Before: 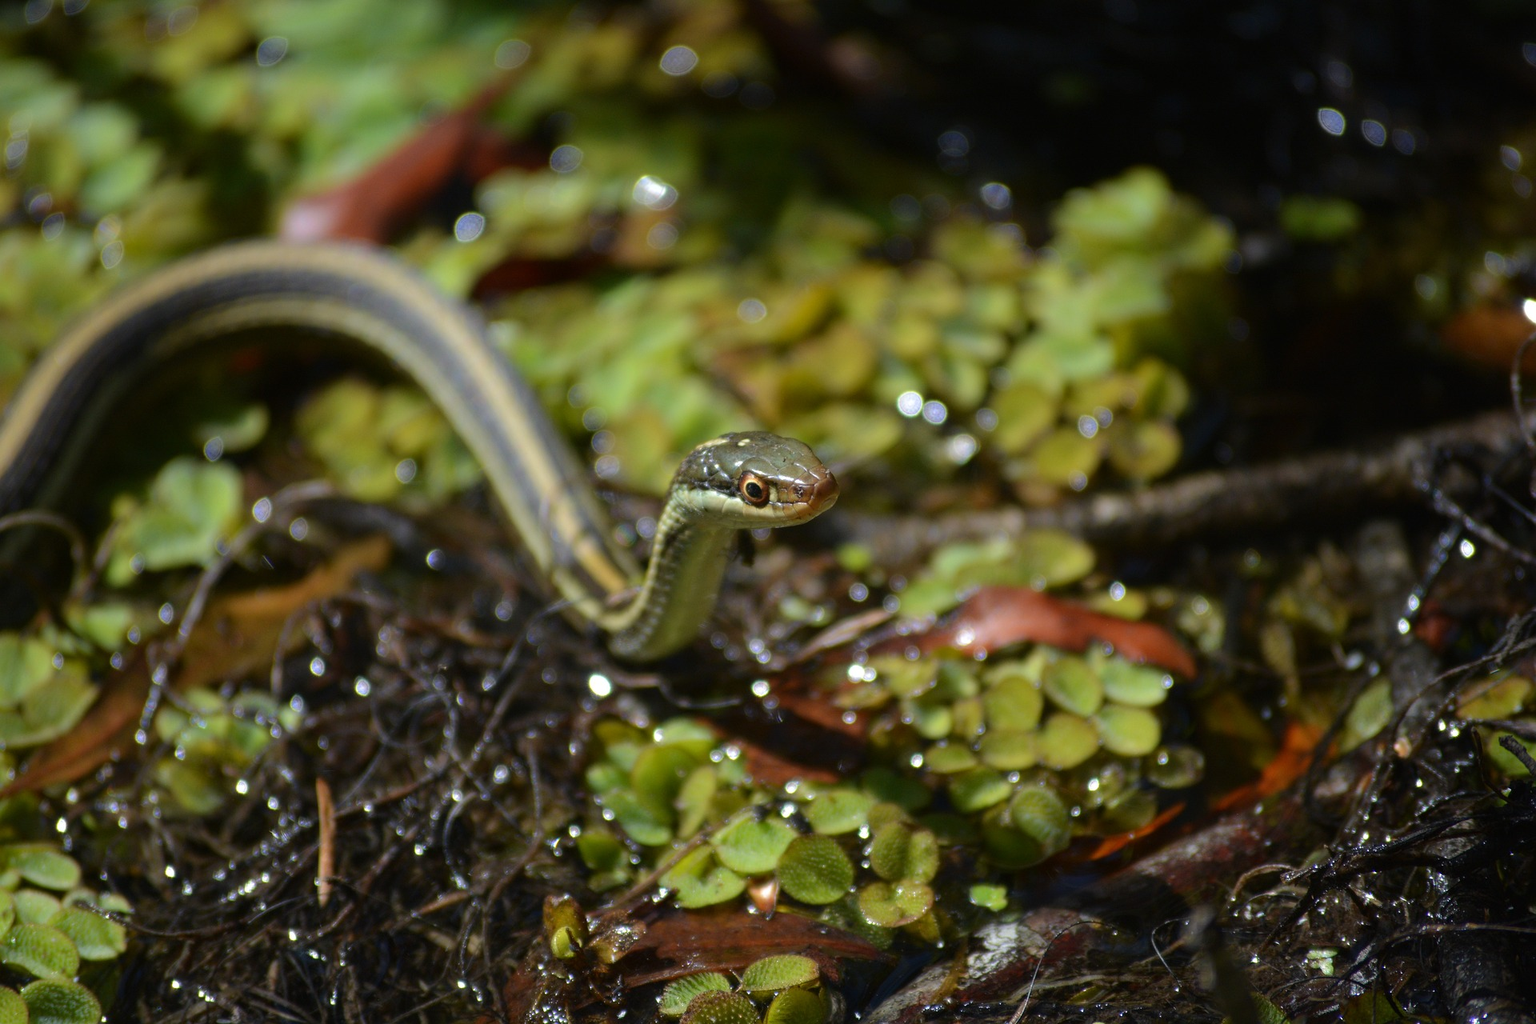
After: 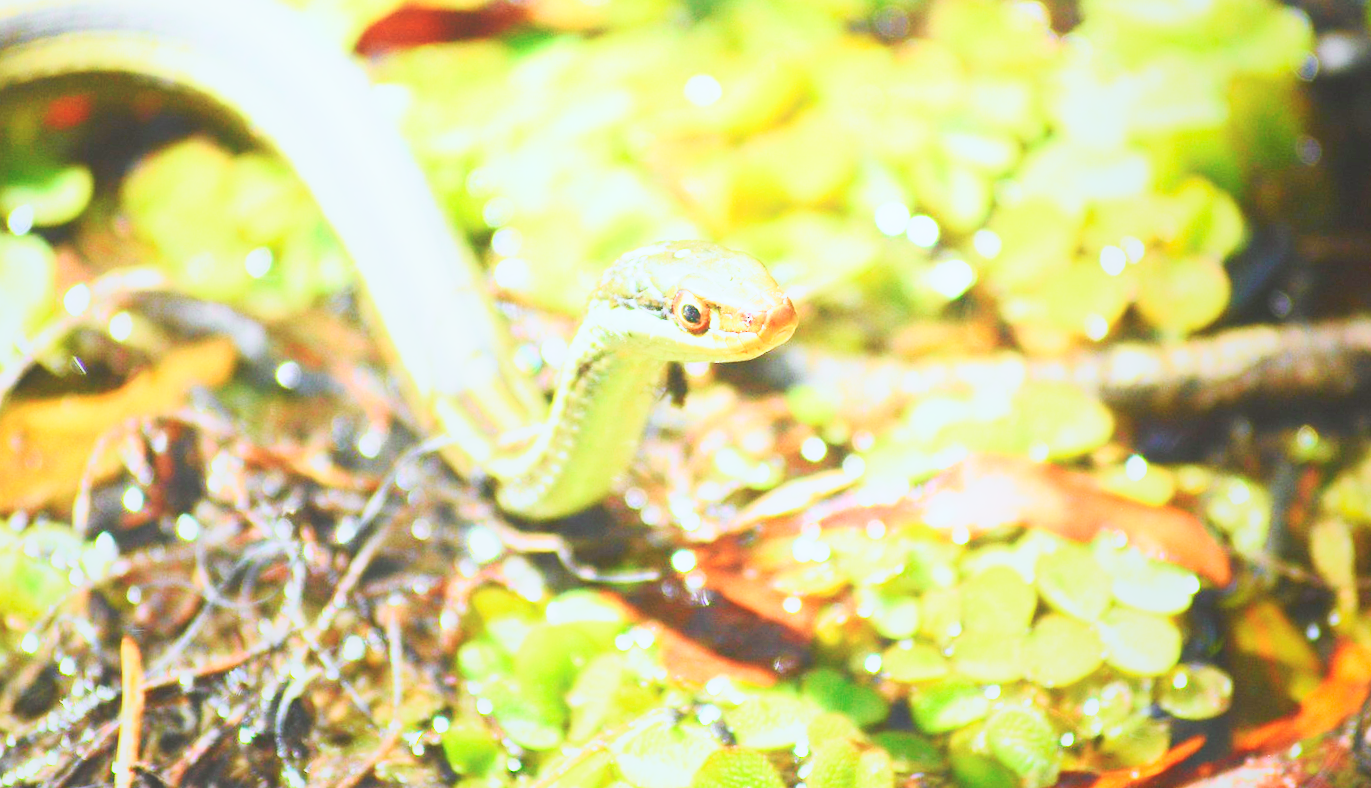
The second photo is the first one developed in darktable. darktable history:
crop and rotate: angle -3.6°, left 9.838%, top 20.876%, right 12.129%, bottom 11.835%
exposure: black level correction 0, exposure 2.095 EV, compensate highlight preservation false
base curve: curves: ch0 [(0, 0) (0.028, 0.03) (0.105, 0.232) (0.387, 0.748) (0.754, 0.968) (1, 1)], preserve colors none
contrast brightness saturation: brightness 0.13
local contrast: detail 69%
color correction: highlights a* -2.85, highlights b* -2.6, shadows a* 2.24, shadows b* 2.92
tone curve: curves: ch0 [(0, 0) (0.051, 0.027) (0.096, 0.071) (0.241, 0.247) (0.455, 0.52) (0.594, 0.692) (0.715, 0.845) (0.84, 0.936) (1, 1)]; ch1 [(0, 0) (0.1, 0.038) (0.318, 0.243) (0.399, 0.351) (0.478, 0.469) (0.499, 0.499) (0.534, 0.549) (0.565, 0.605) (0.601, 0.644) (0.666, 0.701) (1, 1)]; ch2 [(0, 0) (0.453, 0.45) (0.479, 0.483) (0.504, 0.499) (0.52, 0.508) (0.561, 0.573) (0.592, 0.617) (0.824, 0.815) (1, 1)], color space Lab, independent channels, preserve colors none
